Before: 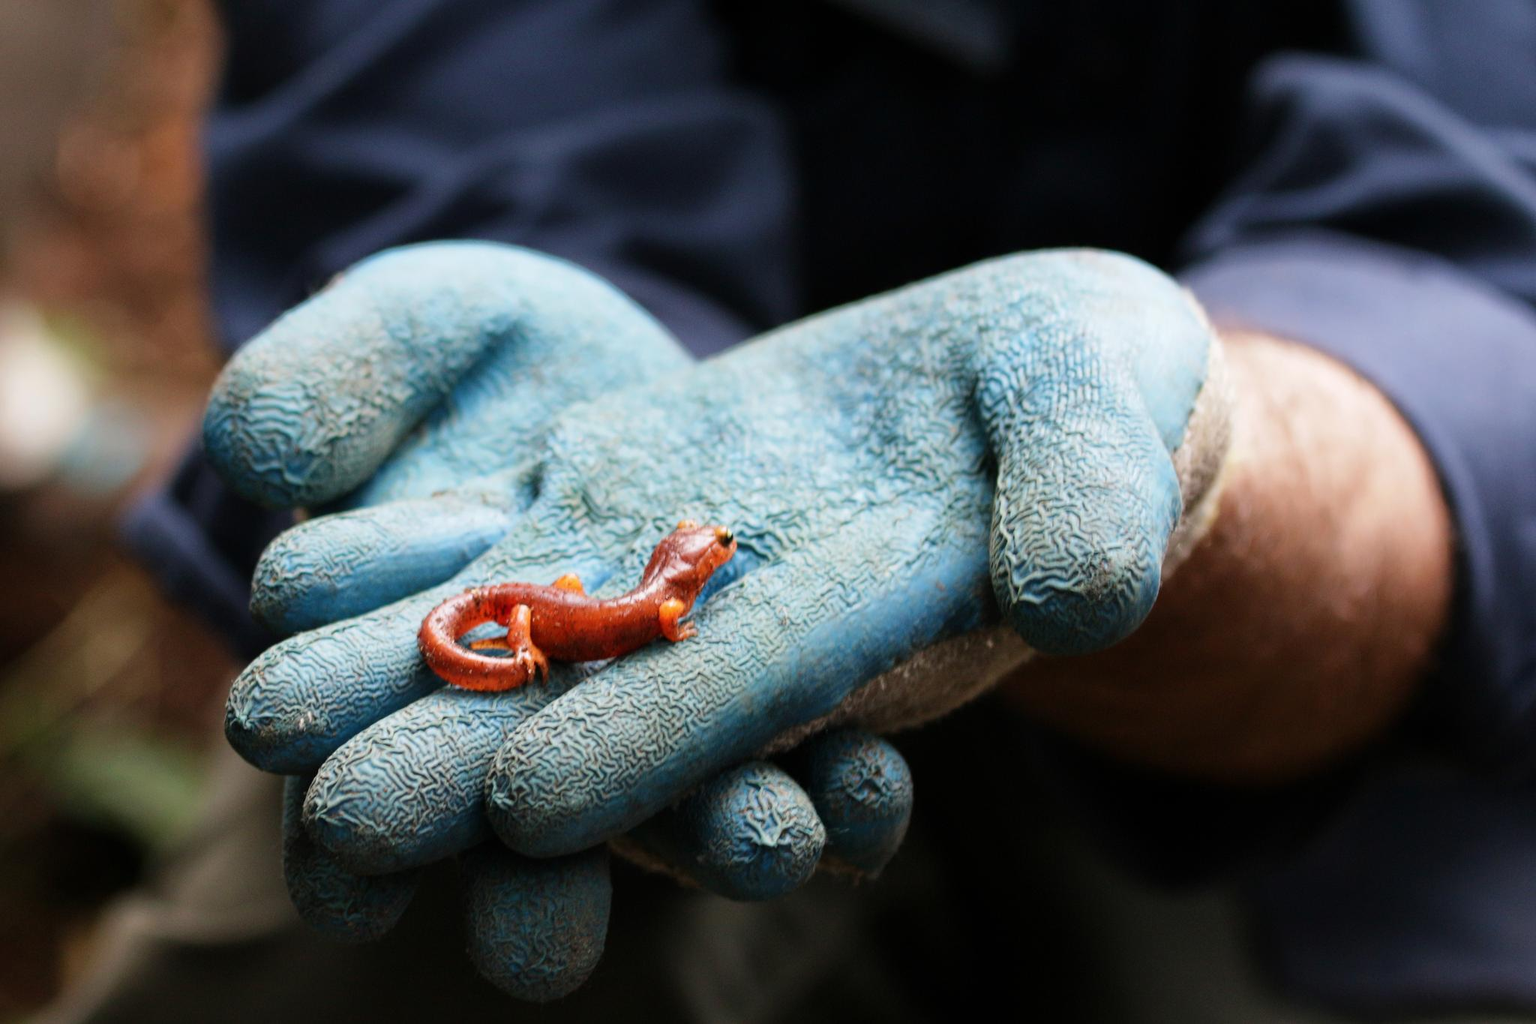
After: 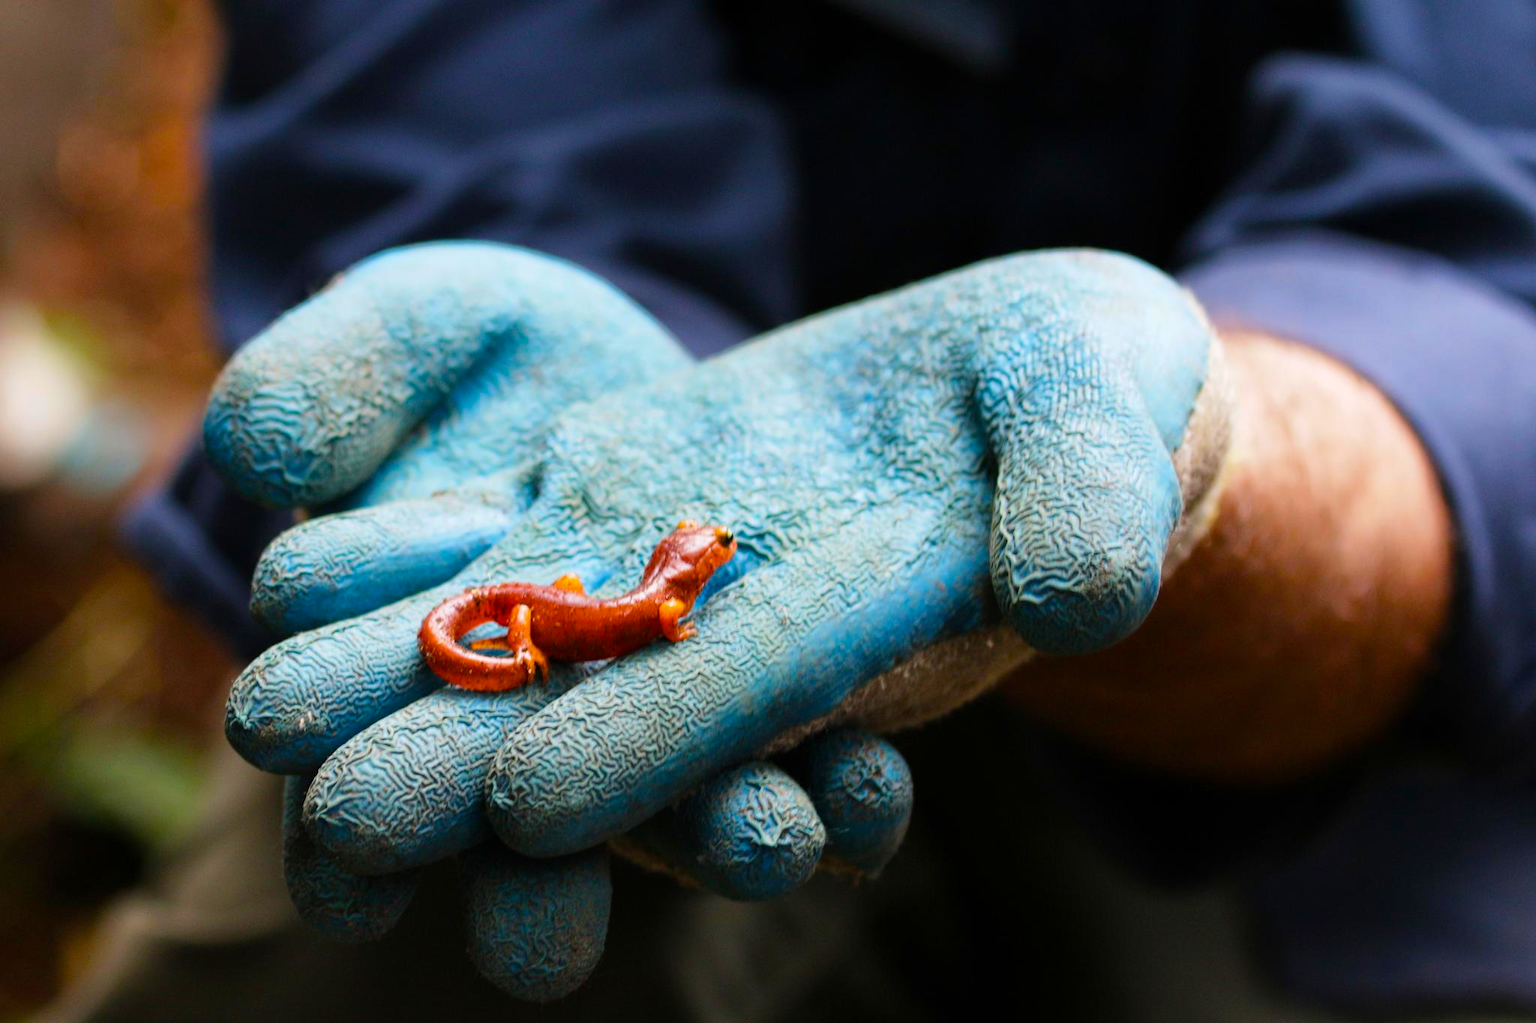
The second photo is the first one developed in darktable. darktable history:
base curve: preserve colors none
color balance rgb: linear chroma grading › global chroma 15%, perceptual saturation grading › global saturation 30%
